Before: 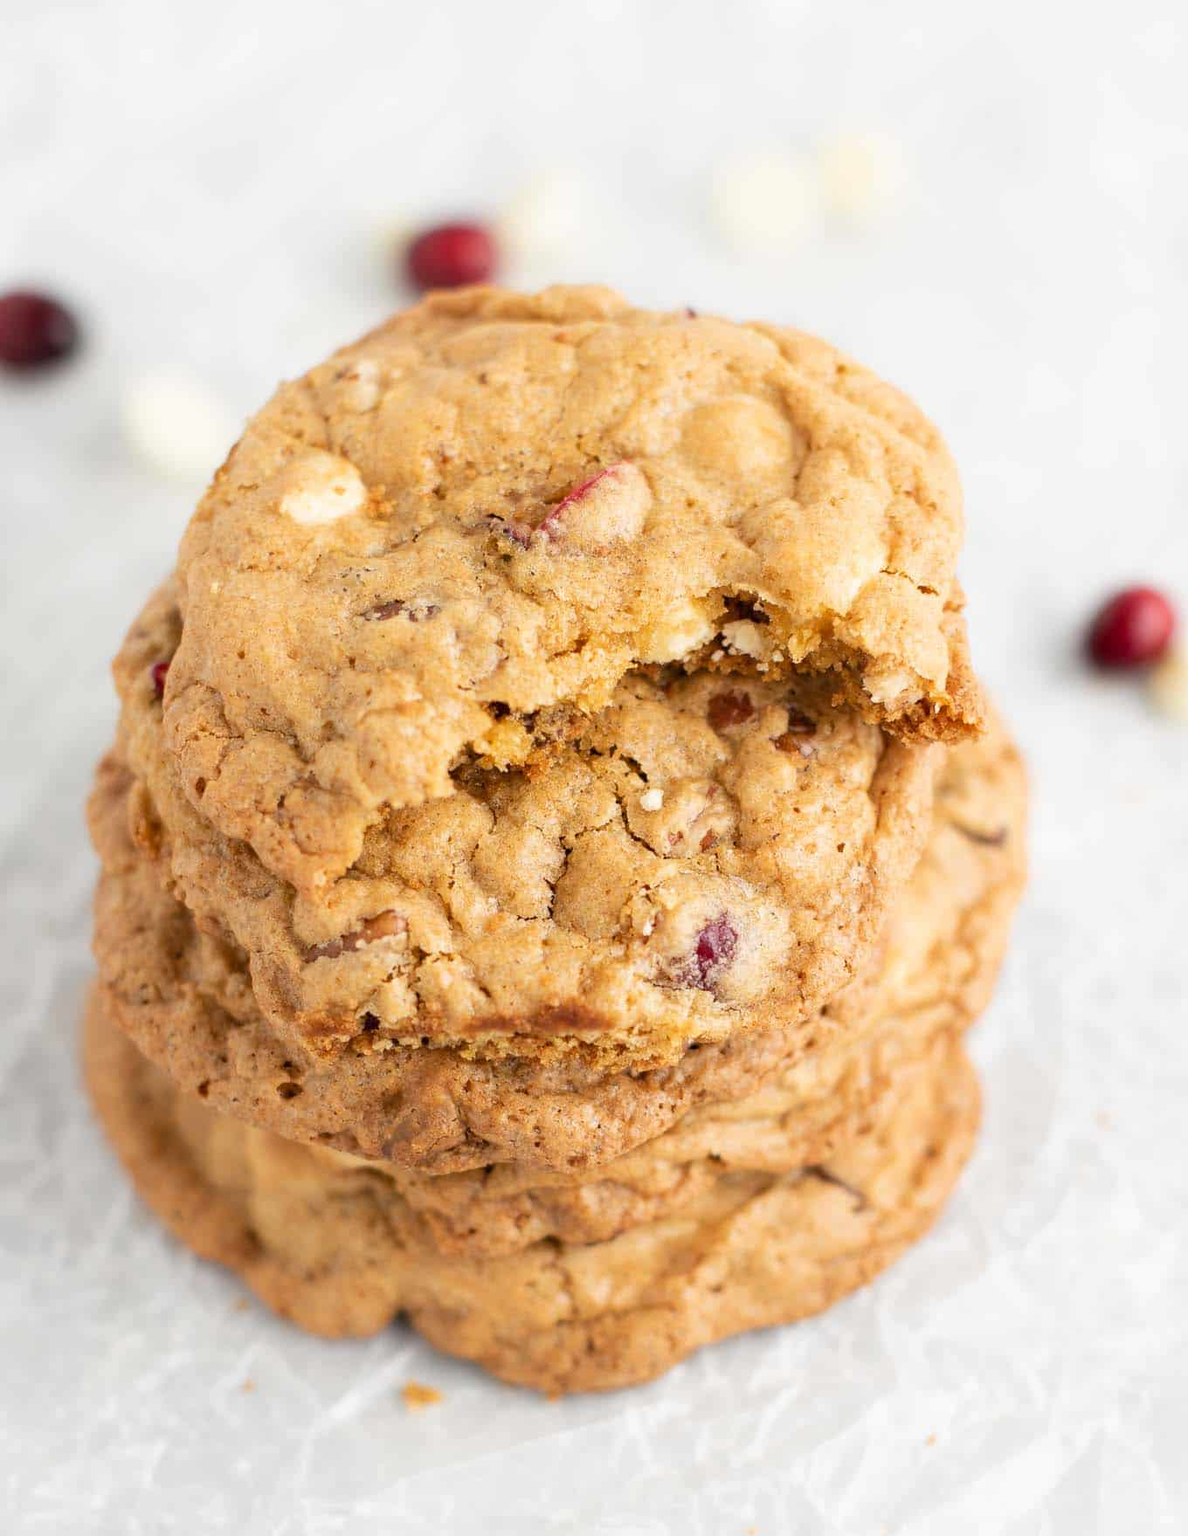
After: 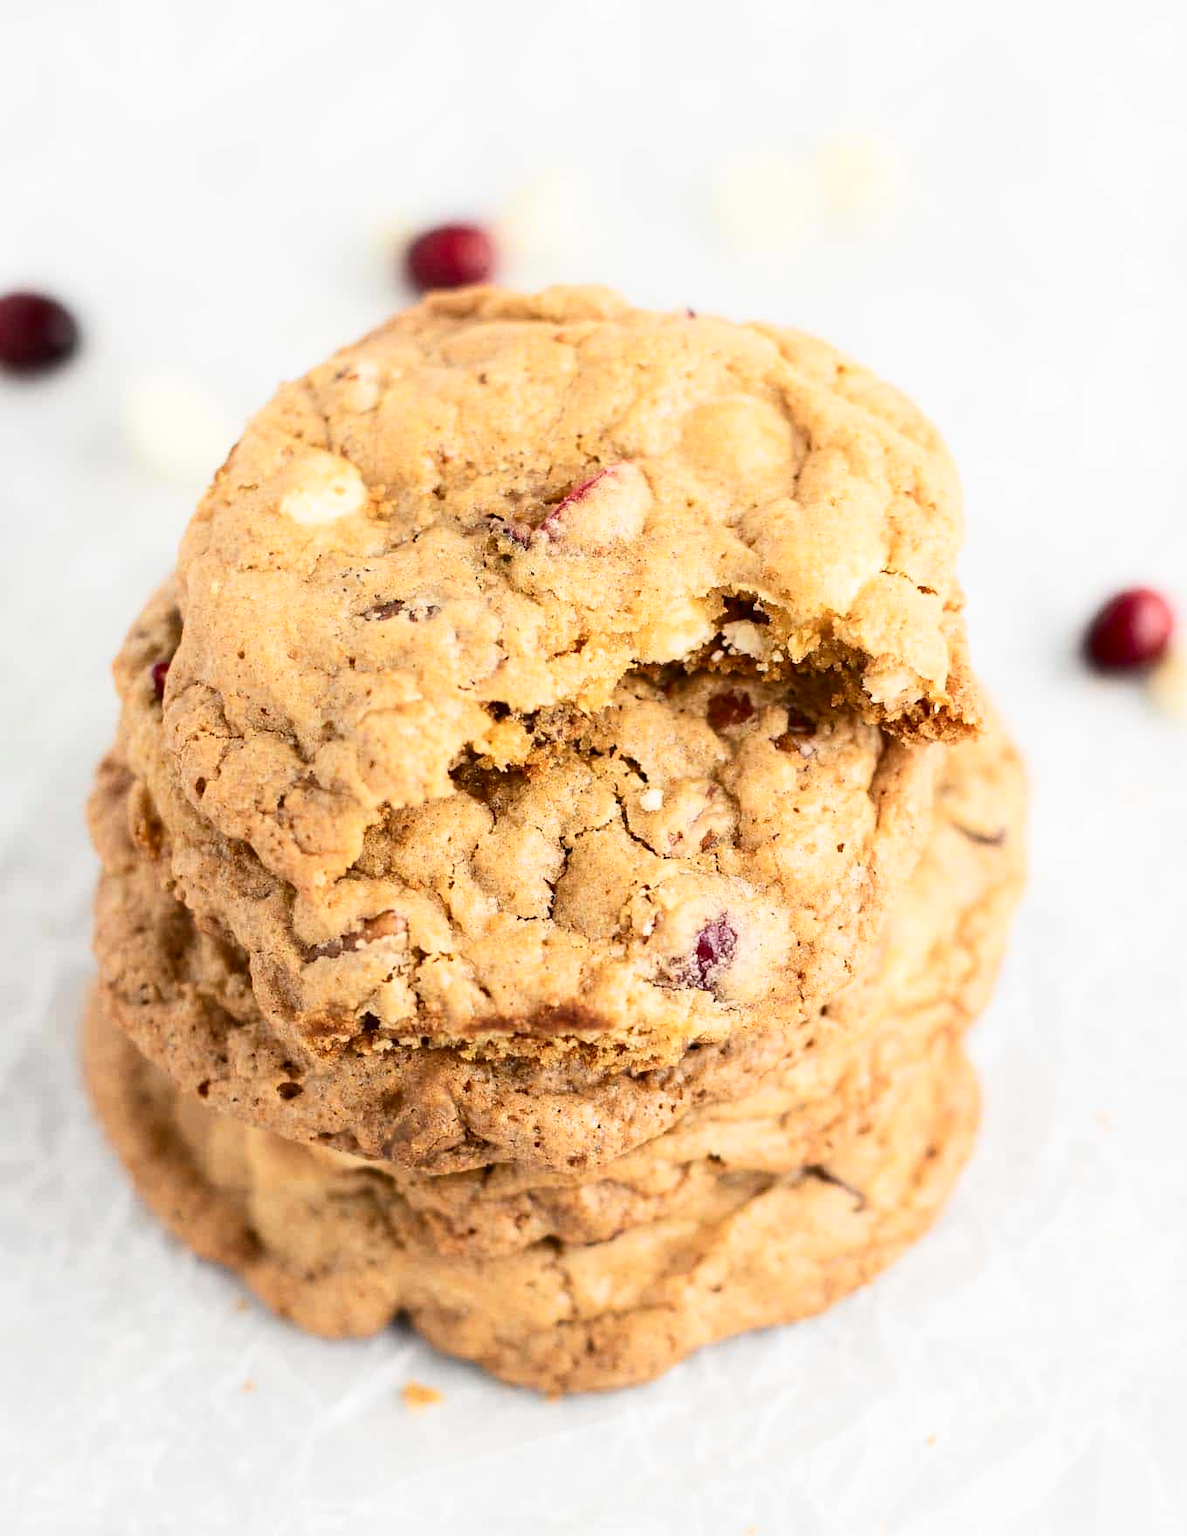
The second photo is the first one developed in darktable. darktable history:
contrast equalizer: octaves 7, y [[0.5, 0.5, 0.468, 0.5, 0.5, 0.5], [0.5 ×6], [0.5 ×6], [0 ×6], [0 ×6]]
contrast brightness saturation: contrast 0.279
